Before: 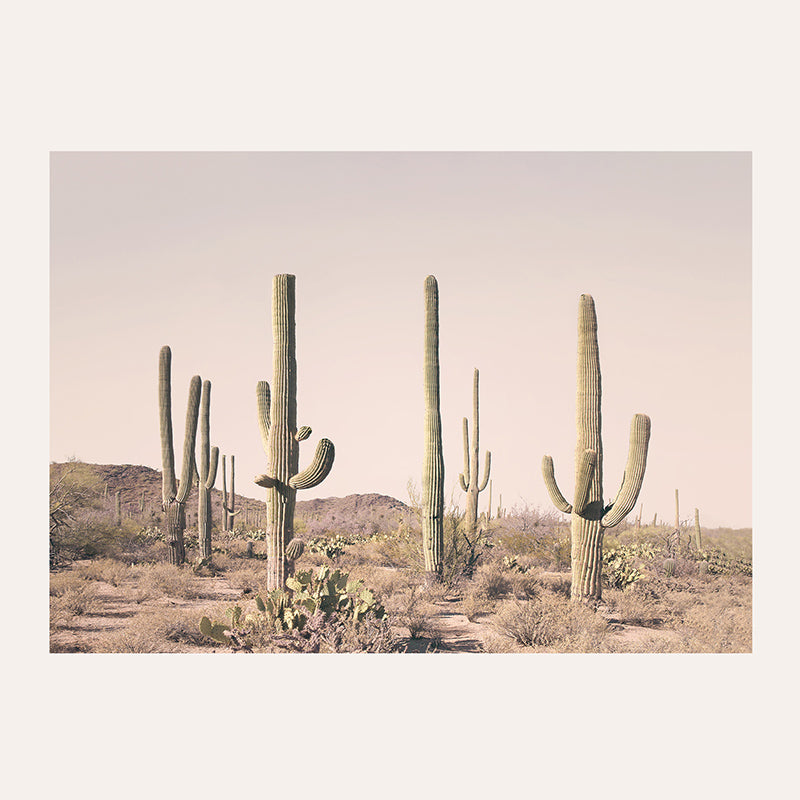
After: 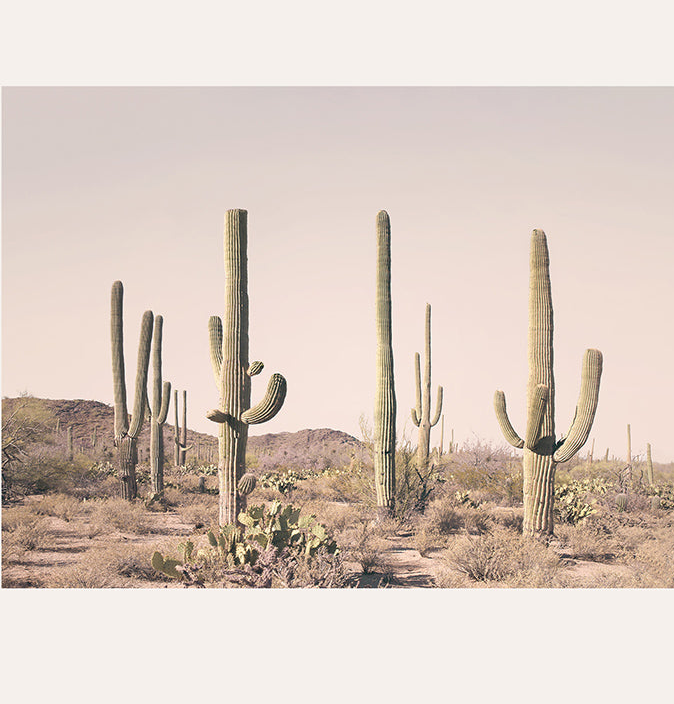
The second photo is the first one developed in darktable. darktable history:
crop: left 6.116%, top 8.147%, right 9.536%, bottom 3.781%
